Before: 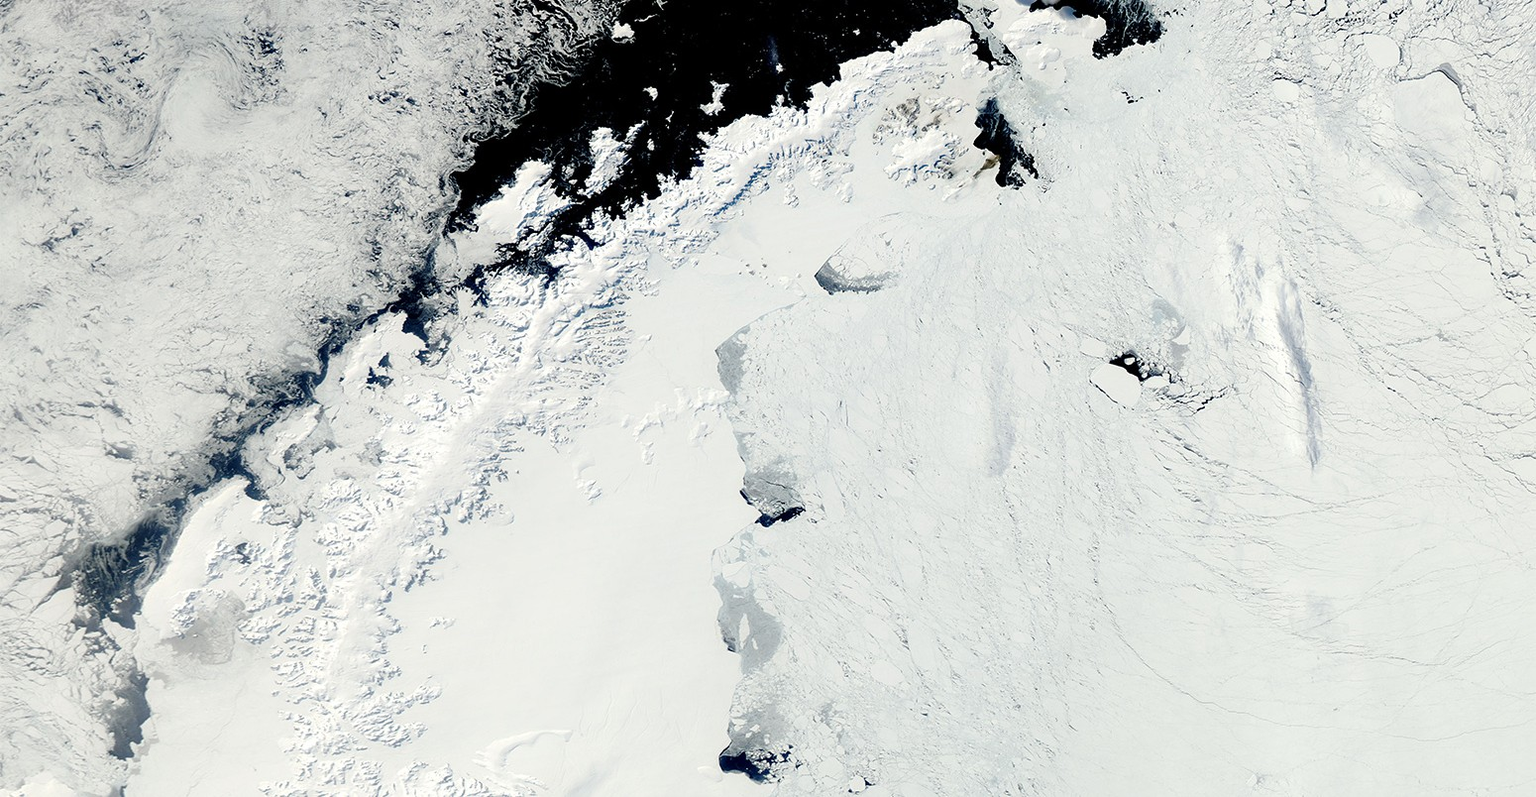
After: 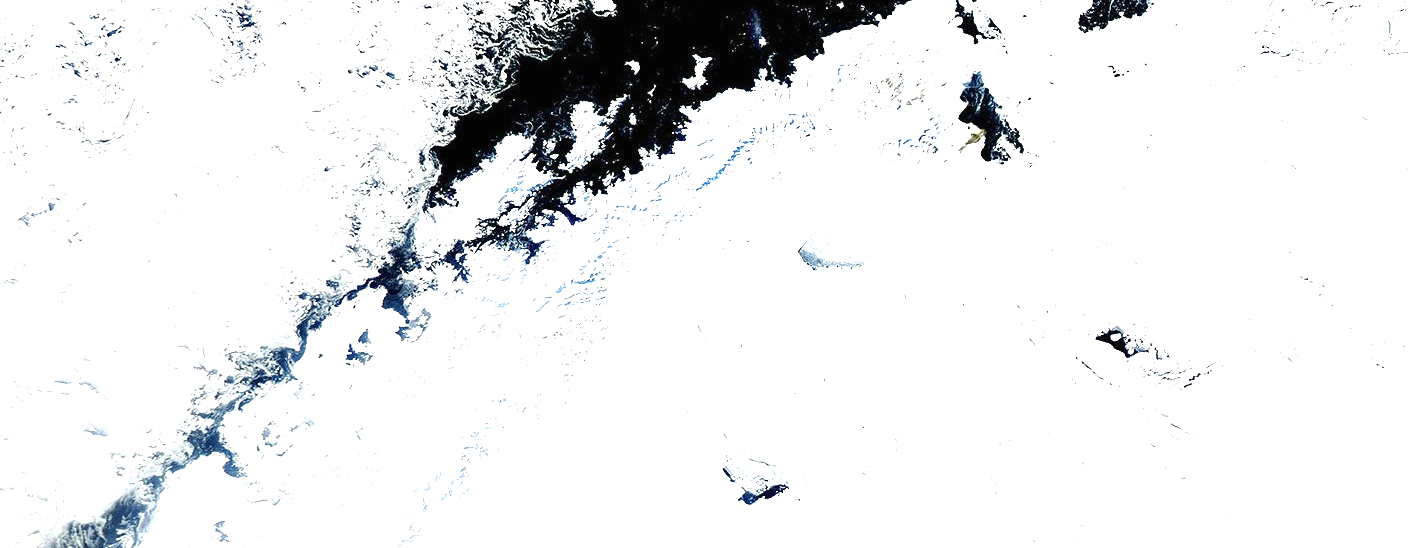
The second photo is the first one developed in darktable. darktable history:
exposure: black level correction 0, exposure 1.738 EV, compensate exposure bias true, compensate highlight preservation false
crop: left 1.558%, top 3.373%, right 7.592%, bottom 28.447%
